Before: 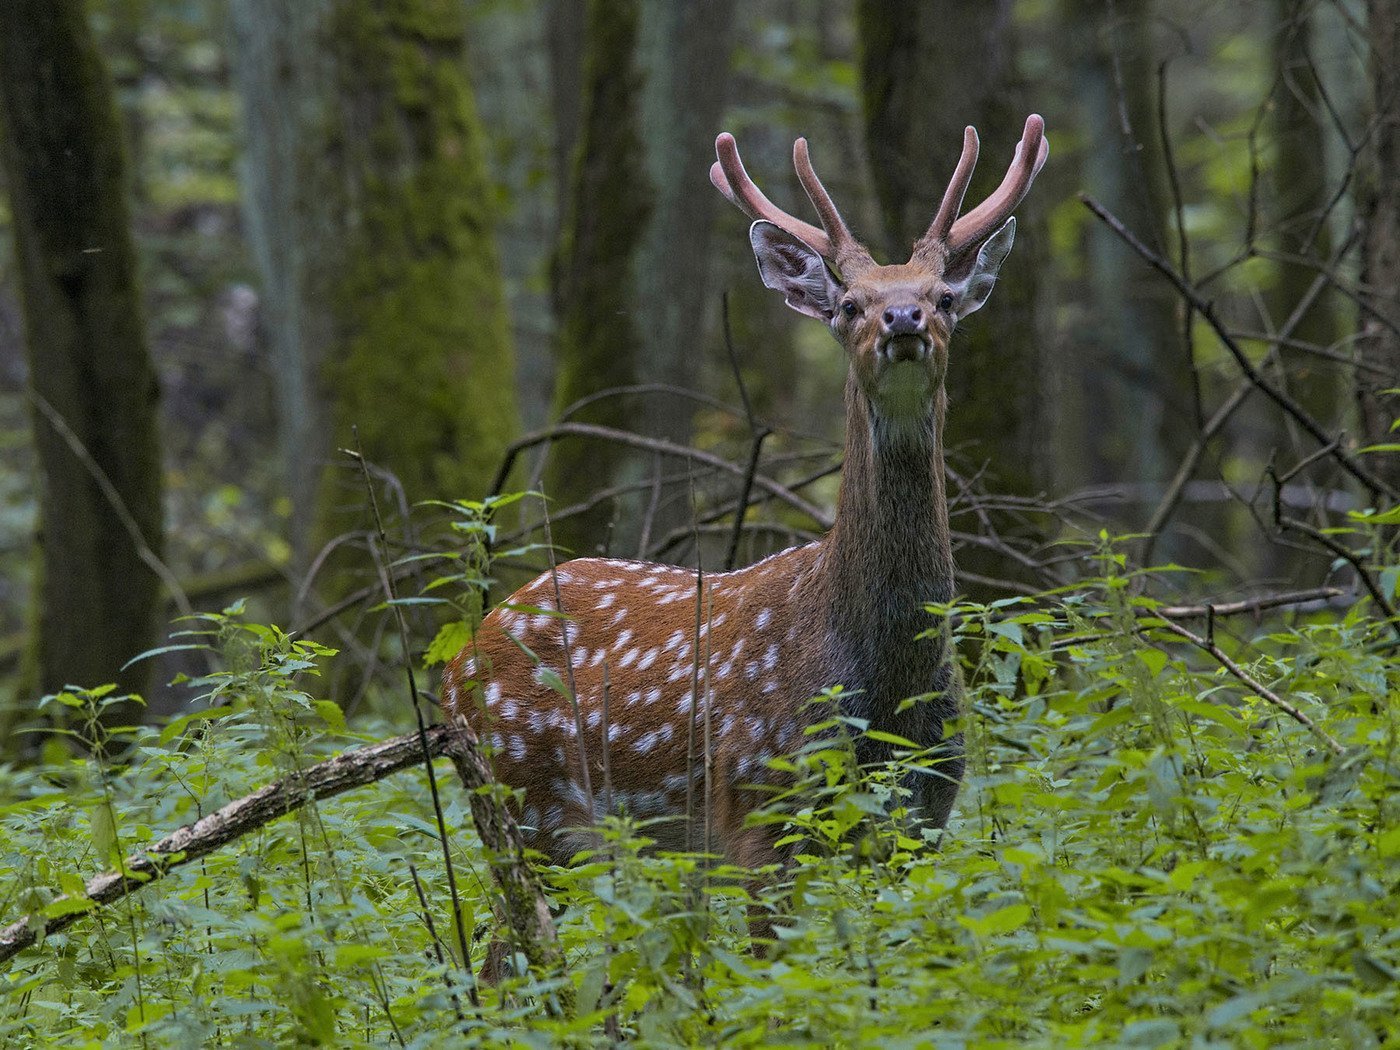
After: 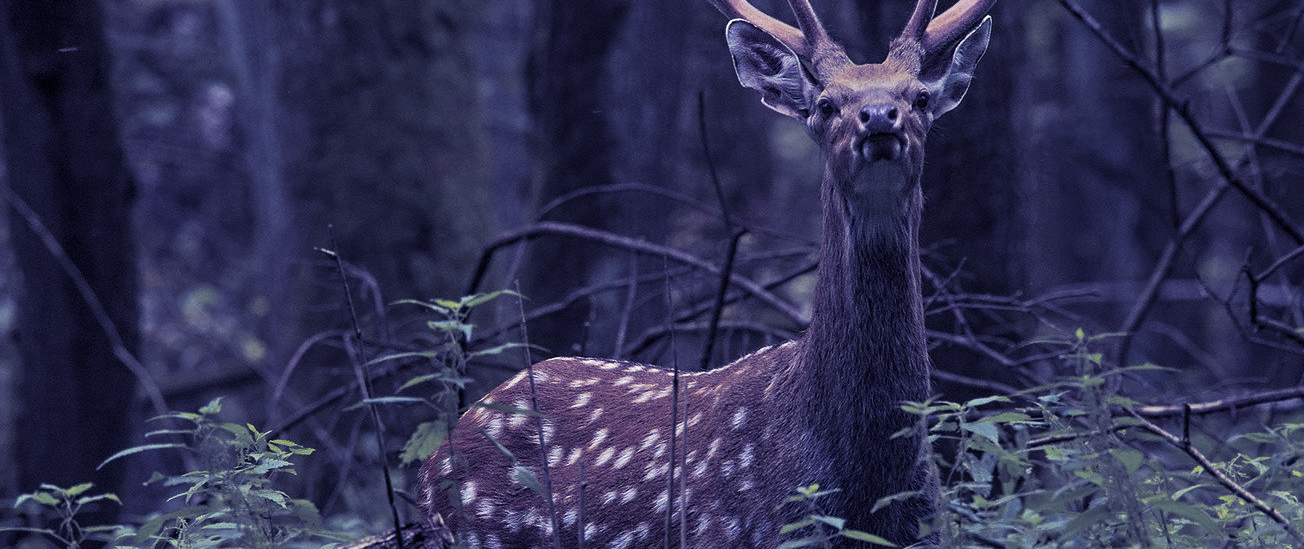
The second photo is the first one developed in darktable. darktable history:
tone equalizer: on, module defaults
crop: left 1.744%, top 19.225%, right 5.069%, bottom 28.357%
split-toning: shadows › hue 242.67°, shadows › saturation 0.733, highlights › hue 45.33°, highlights › saturation 0.667, balance -53.304, compress 21.15%
